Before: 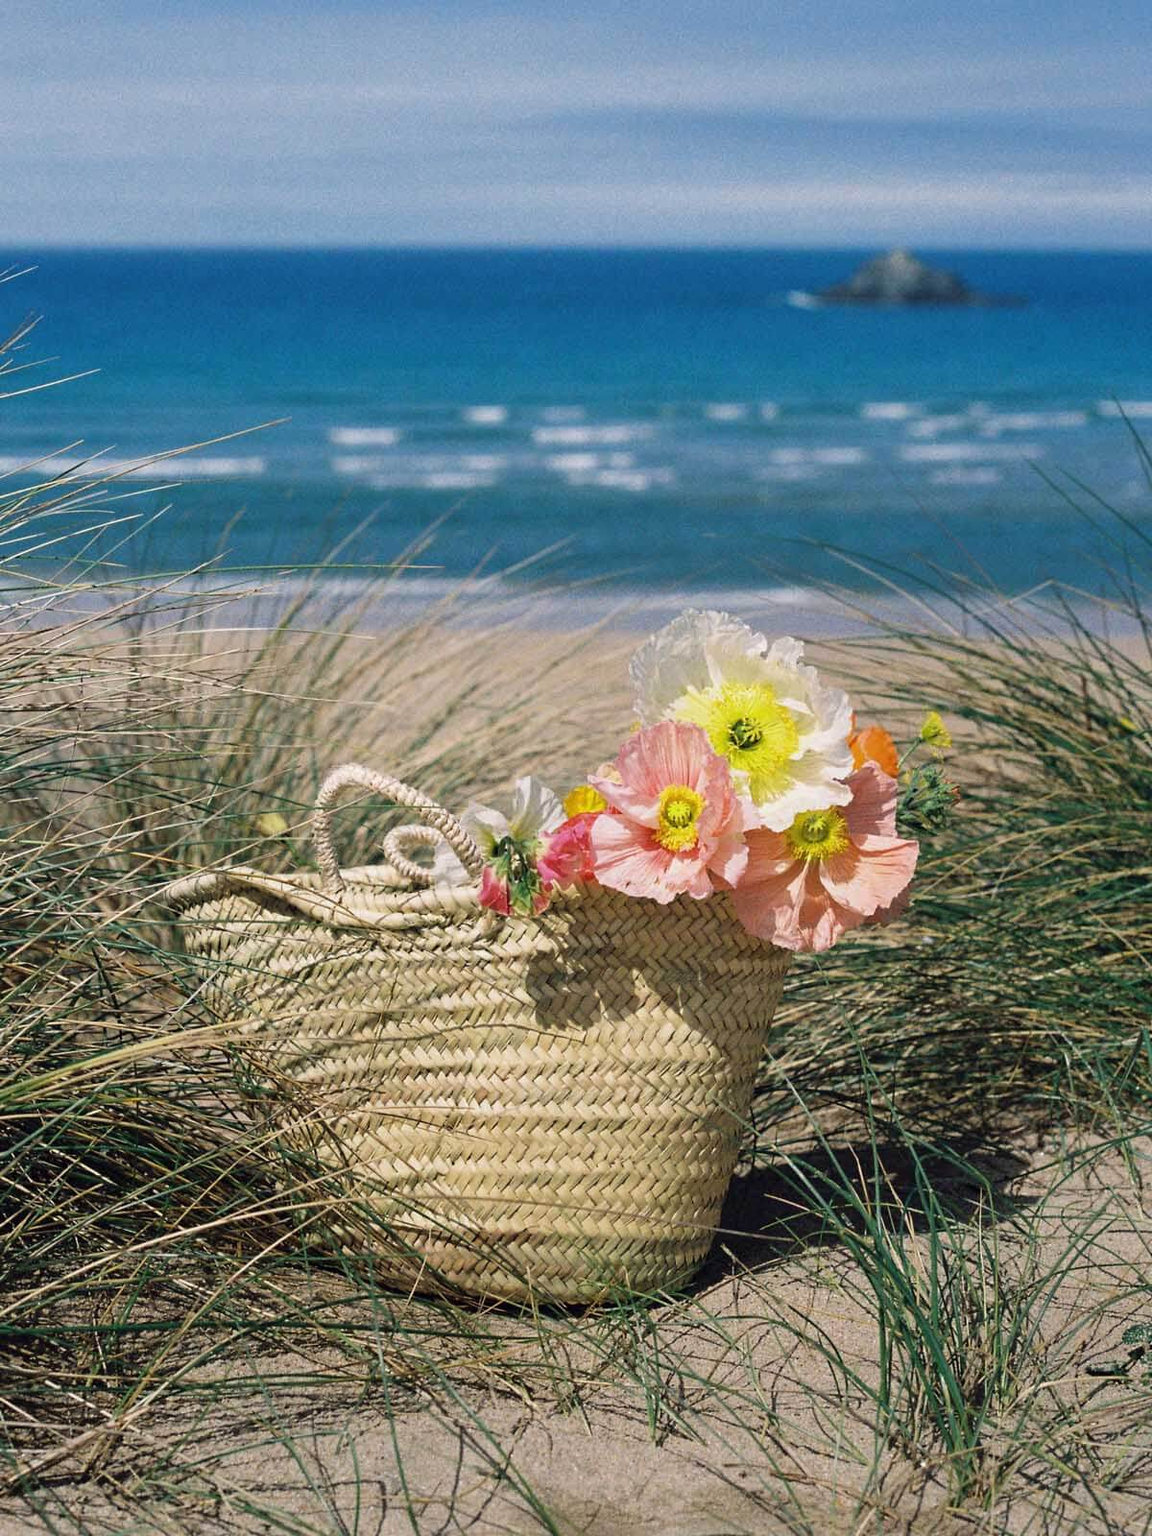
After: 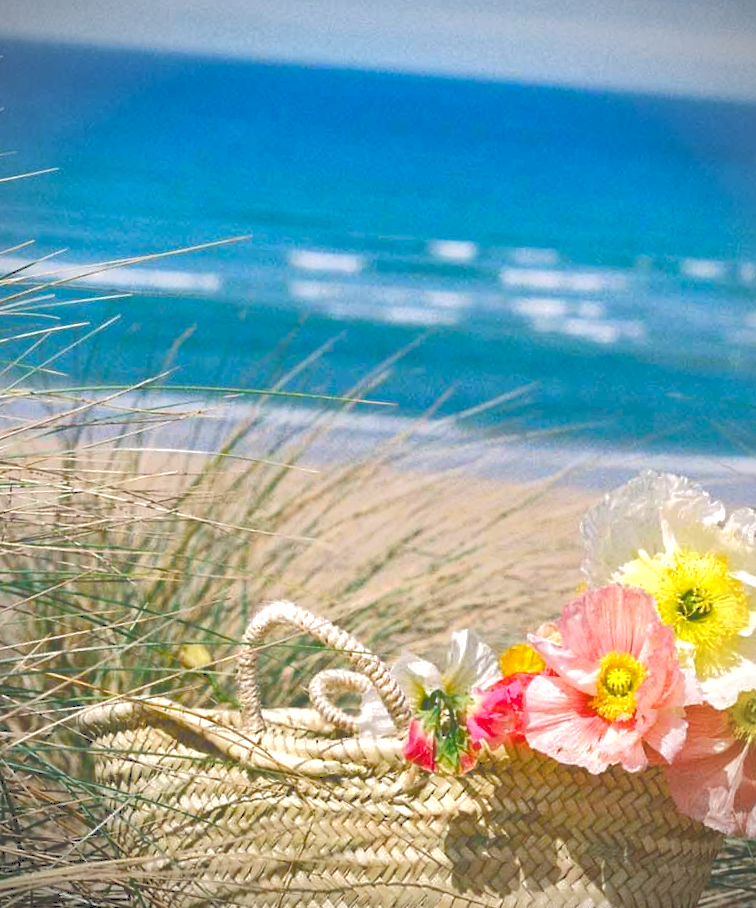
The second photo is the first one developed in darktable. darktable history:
tone curve: curves: ch0 [(0, 0) (0.003, 0.346) (0.011, 0.346) (0.025, 0.346) (0.044, 0.35) (0.069, 0.354) (0.1, 0.361) (0.136, 0.368) (0.177, 0.381) (0.224, 0.395) (0.277, 0.421) (0.335, 0.458) (0.399, 0.502) (0.468, 0.556) (0.543, 0.617) (0.623, 0.685) (0.709, 0.748) (0.801, 0.814) (0.898, 0.865) (1, 1)], color space Lab, independent channels, preserve colors none
vignetting: on, module defaults
local contrast: mode bilateral grid, contrast 20, coarseness 50, detail 120%, midtone range 0.2
color balance rgb: perceptual saturation grading › global saturation 43.832%, perceptual saturation grading › highlights -50.383%, perceptual saturation grading › shadows 30.035%, perceptual brilliance grading › global brilliance 12.582%
crop and rotate: angle -4.94°, left 2.267%, top 6.658%, right 27.644%, bottom 30.265%
color zones: curves: ch1 [(0.235, 0.558) (0.75, 0.5)]; ch2 [(0.25, 0.462) (0.749, 0.457)], mix -62.26%
